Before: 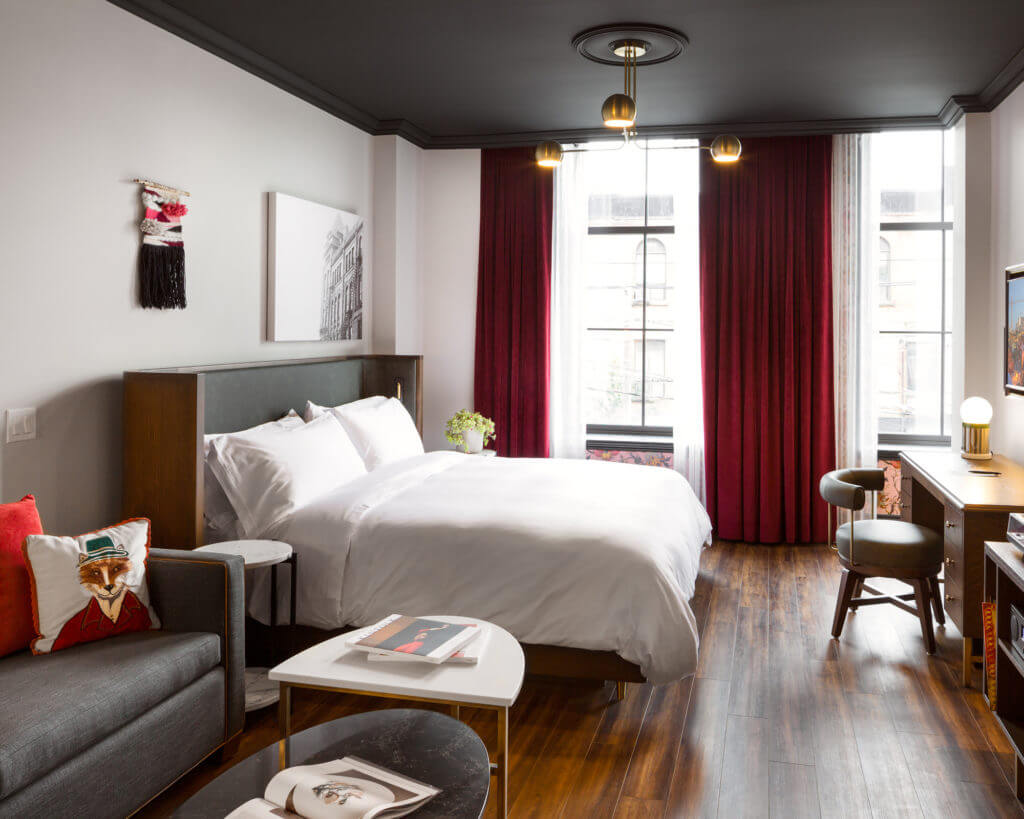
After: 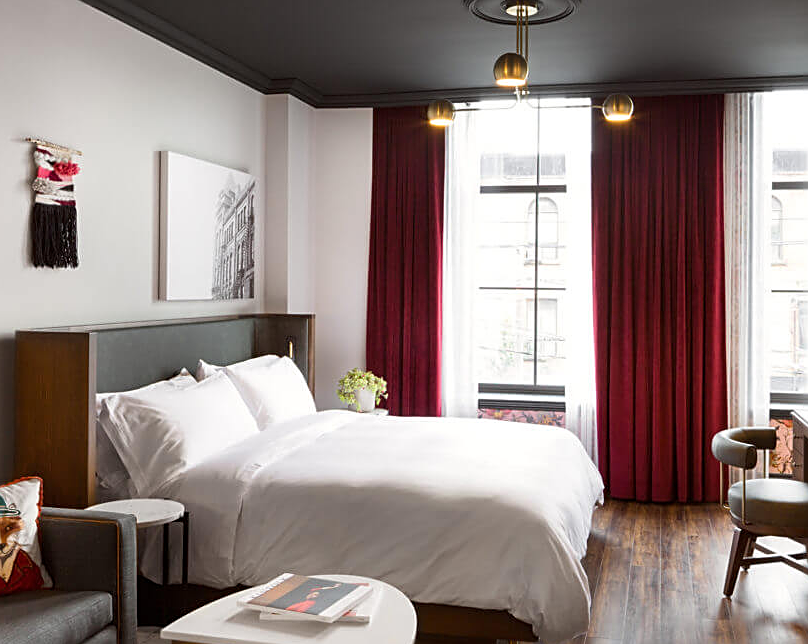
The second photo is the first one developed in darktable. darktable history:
crop and rotate: left 10.591%, top 5.125%, right 10.447%, bottom 16.165%
sharpen: amount 0.555
